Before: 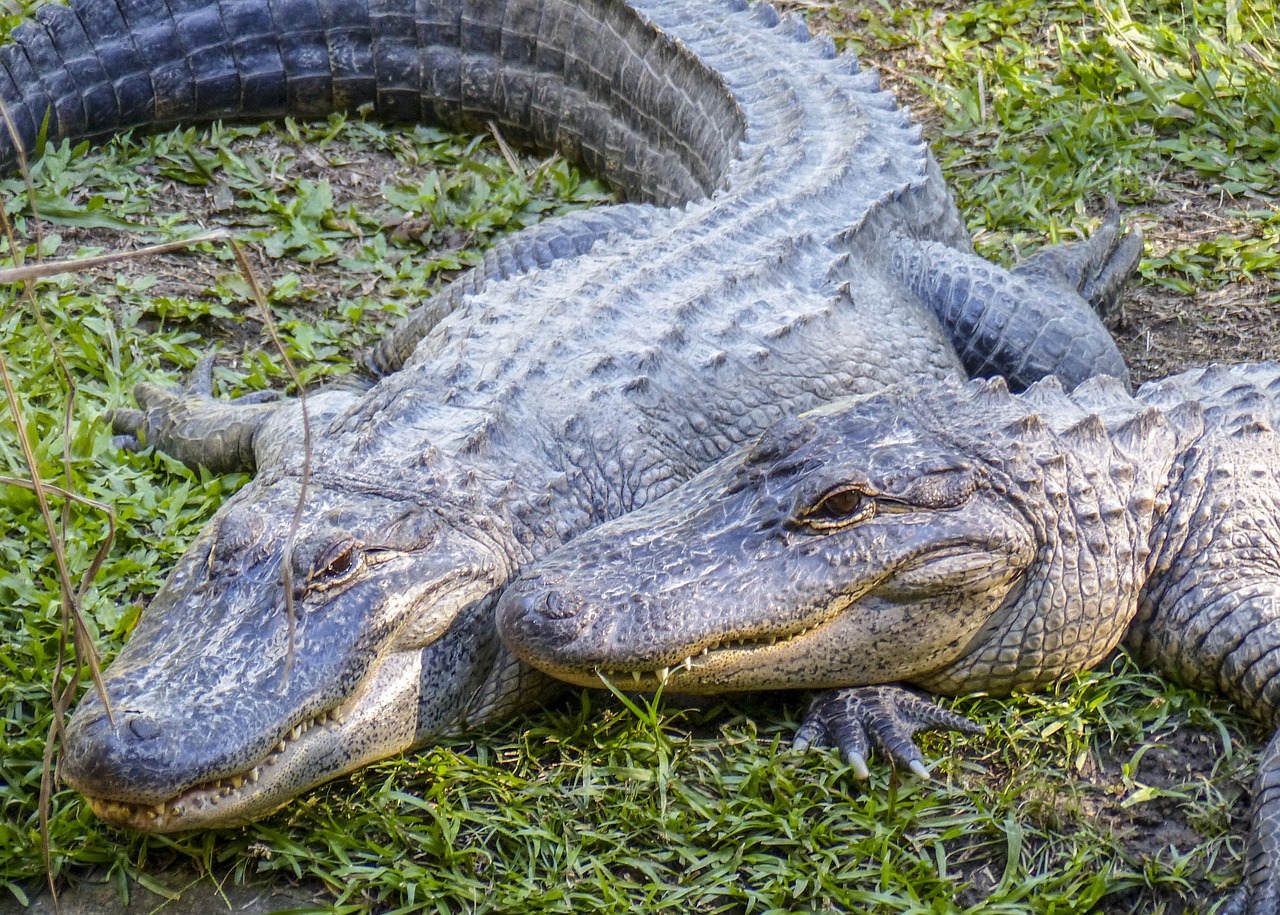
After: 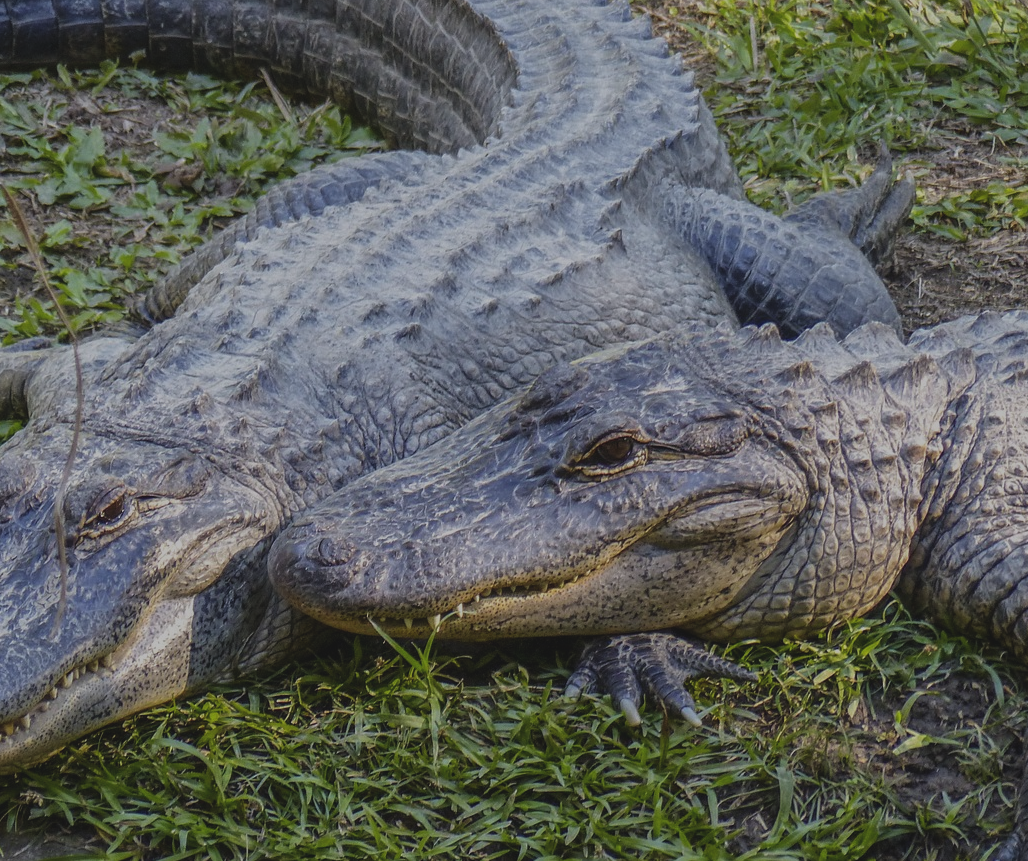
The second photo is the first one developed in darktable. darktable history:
crop and rotate: left 17.857%, top 5.847%, right 1.792%
exposure: black level correction -0.016, exposure -1.067 EV, compensate exposure bias true, compensate highlight preservation false
